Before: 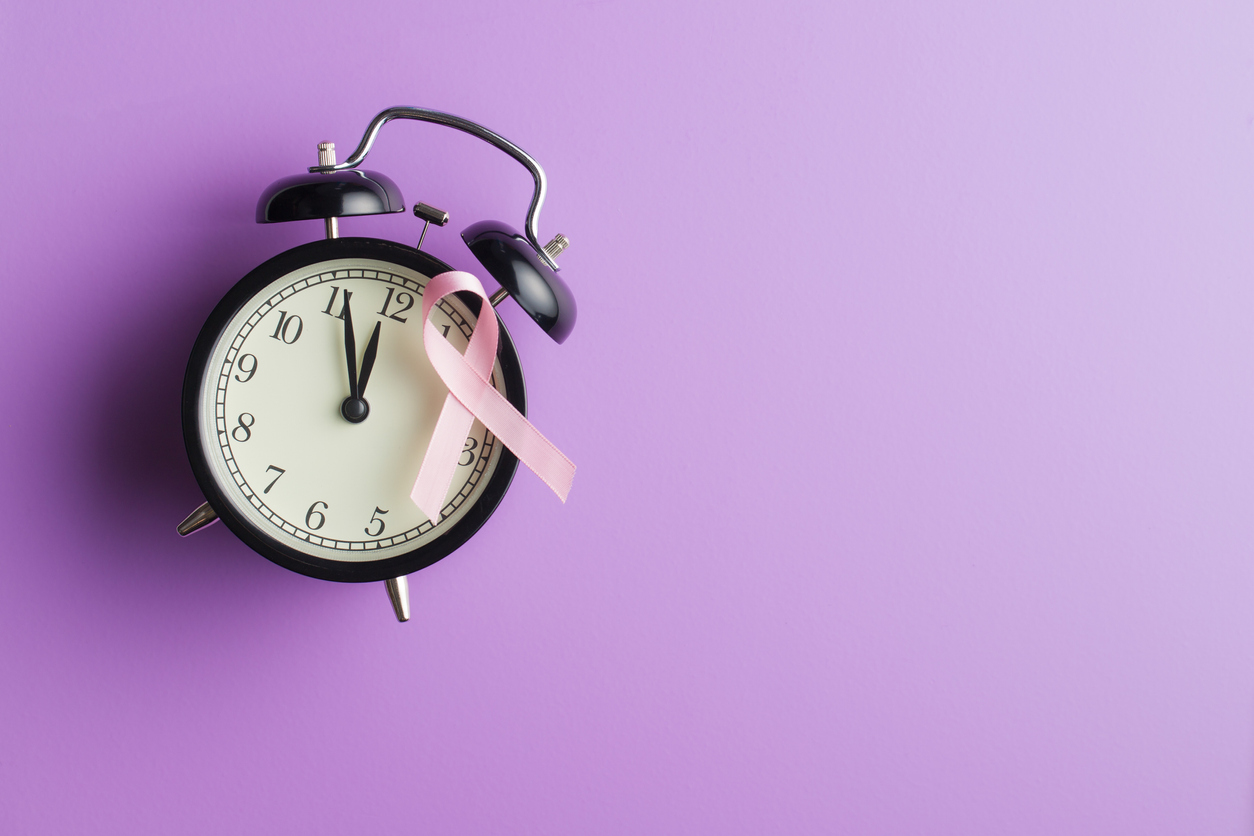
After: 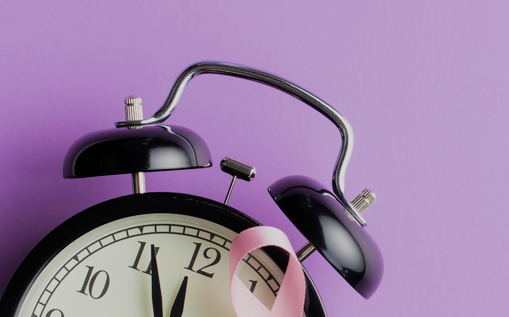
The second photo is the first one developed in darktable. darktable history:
crop: left 15.452%, top 5.459%, right 43.956%, bottom 56.62%
filmic rgb: black relative exposure -7.65 EV, white relative exposure 4.56 EV, hardness 3.61, contrast 1.05
